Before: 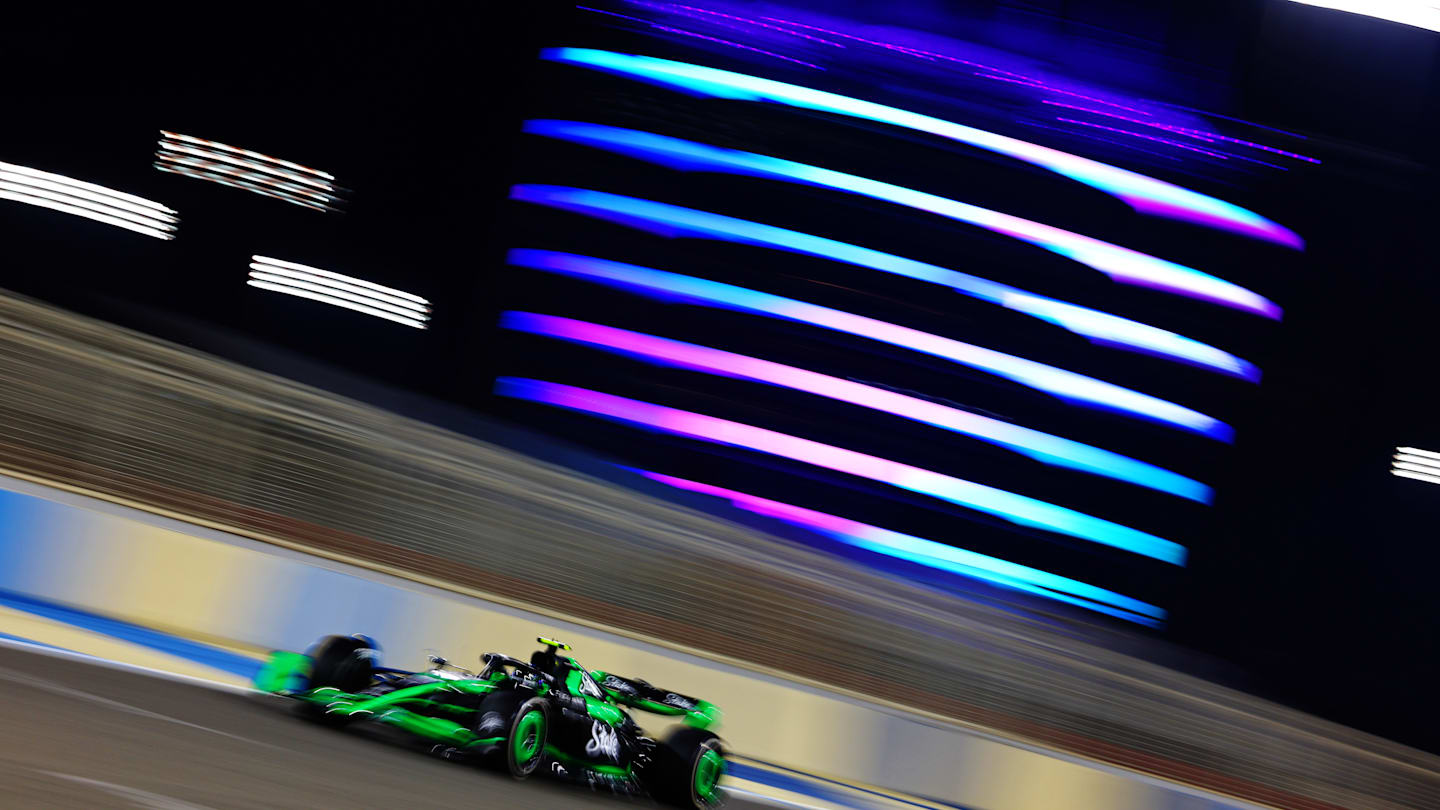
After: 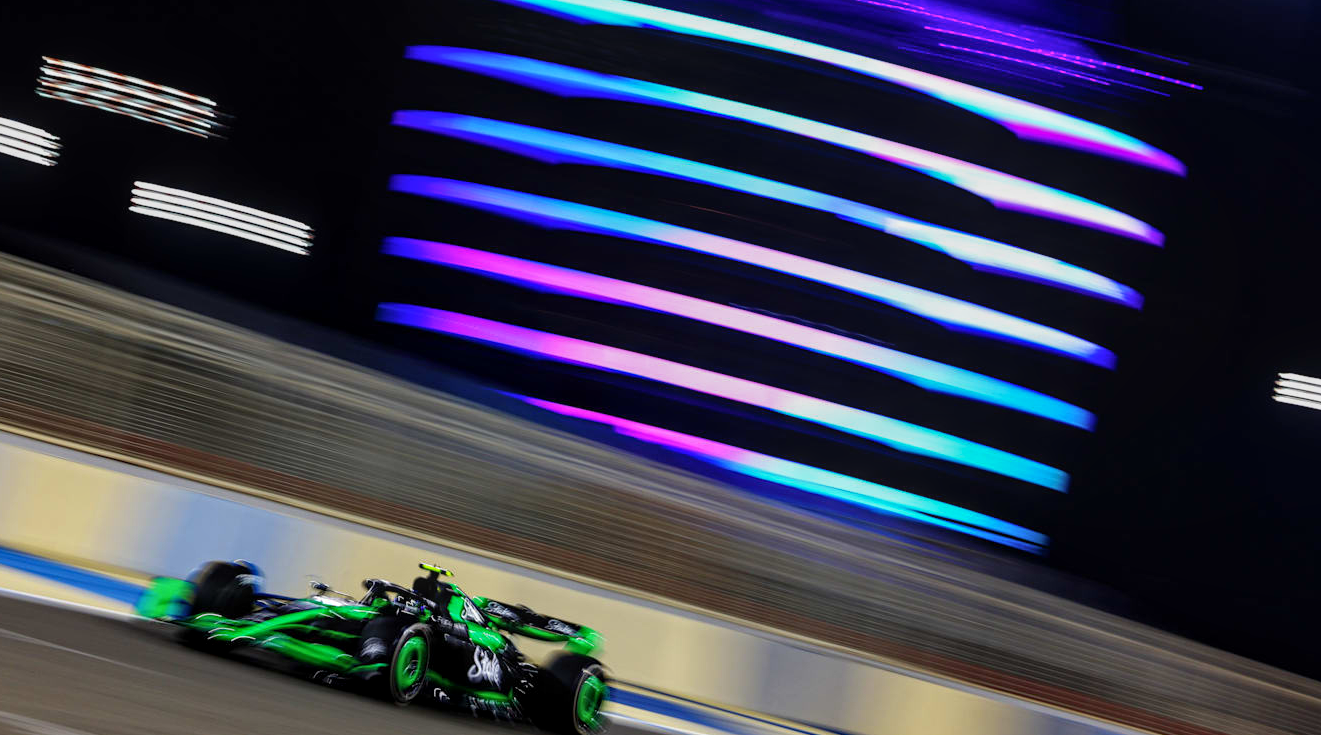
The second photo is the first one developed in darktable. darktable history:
crop and rotate: left 8.262%, top 9.226%
local contrast: on, module defaults
